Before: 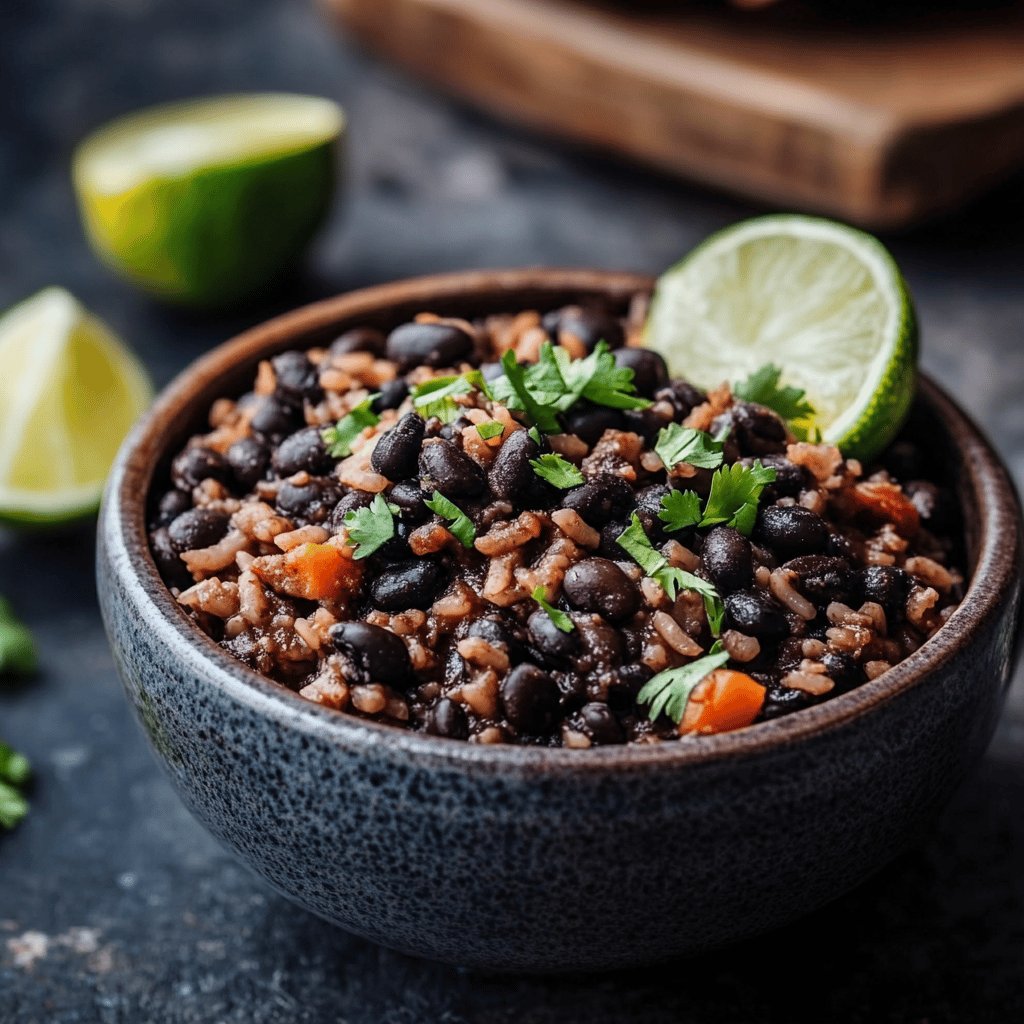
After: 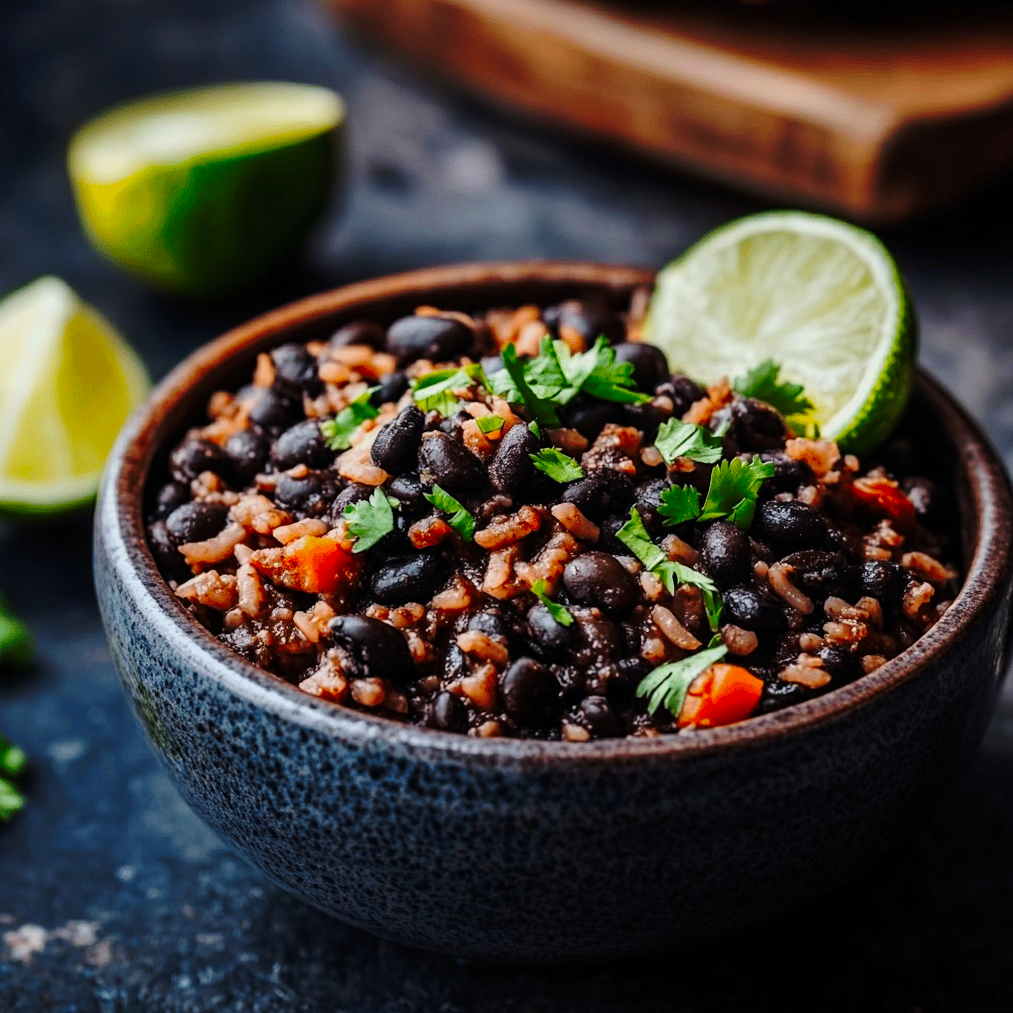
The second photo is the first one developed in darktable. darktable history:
base curve: curves: ch0 [(0, 0) (0.073, 0.04) (0.157, 0.139) (0.492, 0.492) (0.758, 0.758) (1, 1)], preserve colors none
rotate and perspective: rotation 0.174°, lens shift (vertical) 0.013, lens shift (horizontal) 0.019, shear 0.001, automatic cropping original format, crop left 0.007, crop right 0.991, crop top 0.016, crop bottom 0.997
color zones: curves: ch0 [(0, 0.613) (0.01, 0.613) (0.245, 0.448) (0.498, 0.529) (0.642, 0.665) (0.879, 0.777) (0.99, 0.613)]; ch1 [(0, 0) (0.143, 0) (0.286, 0) (0.429, 0) (0.571, 0) (0.714, 0) (0.857, 0)], mix -121.96%
